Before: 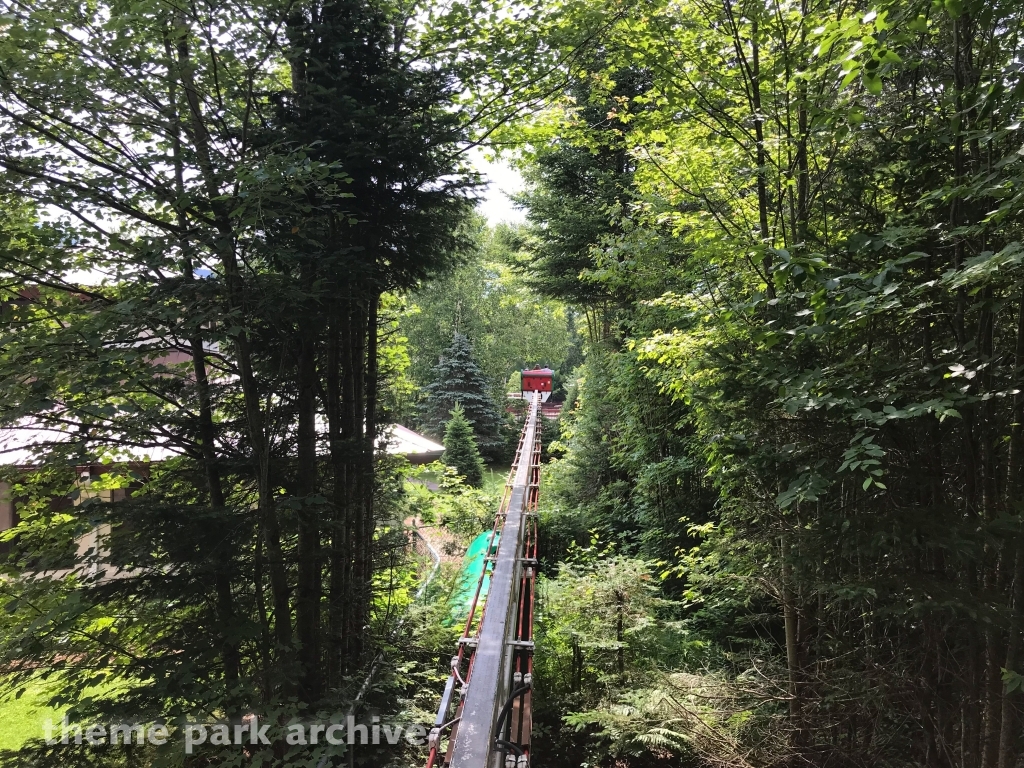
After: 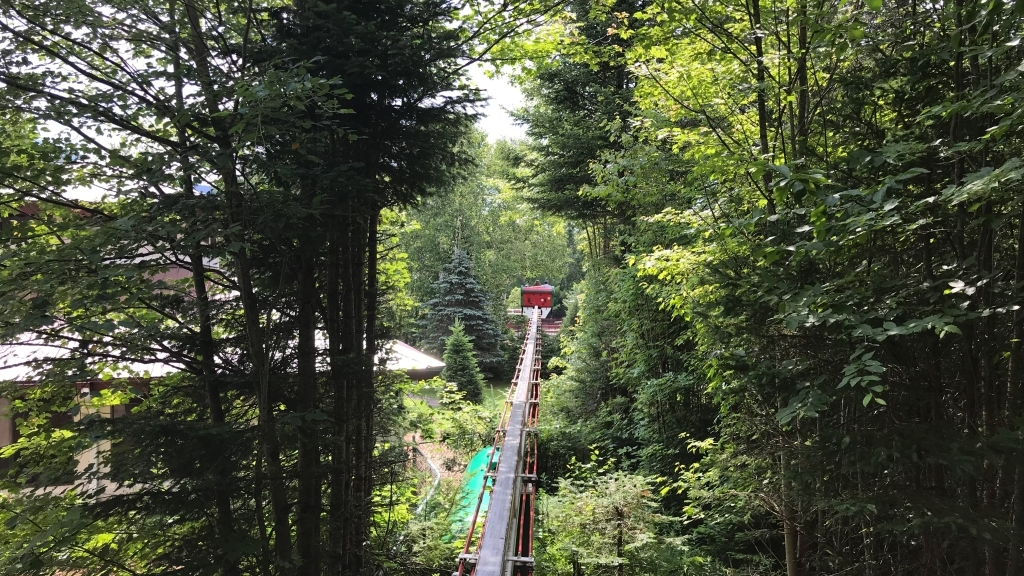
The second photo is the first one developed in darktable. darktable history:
crop: top 11.023%, bottom 13.897%
tone equalizer: mask exposure compensation -0.503 EV
